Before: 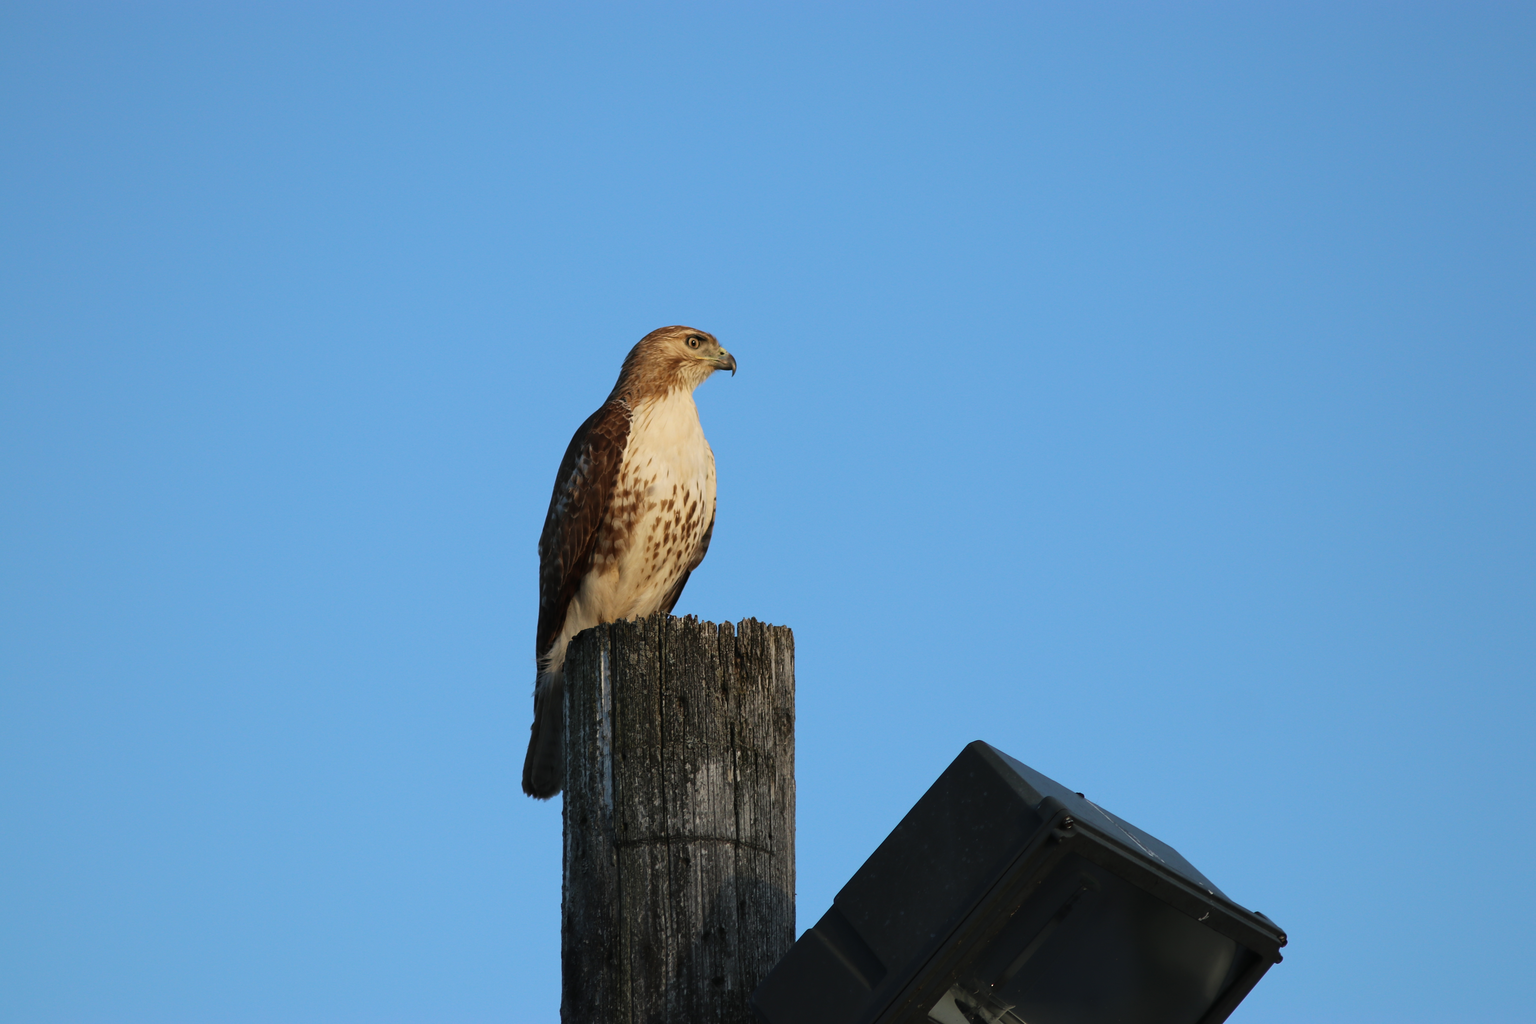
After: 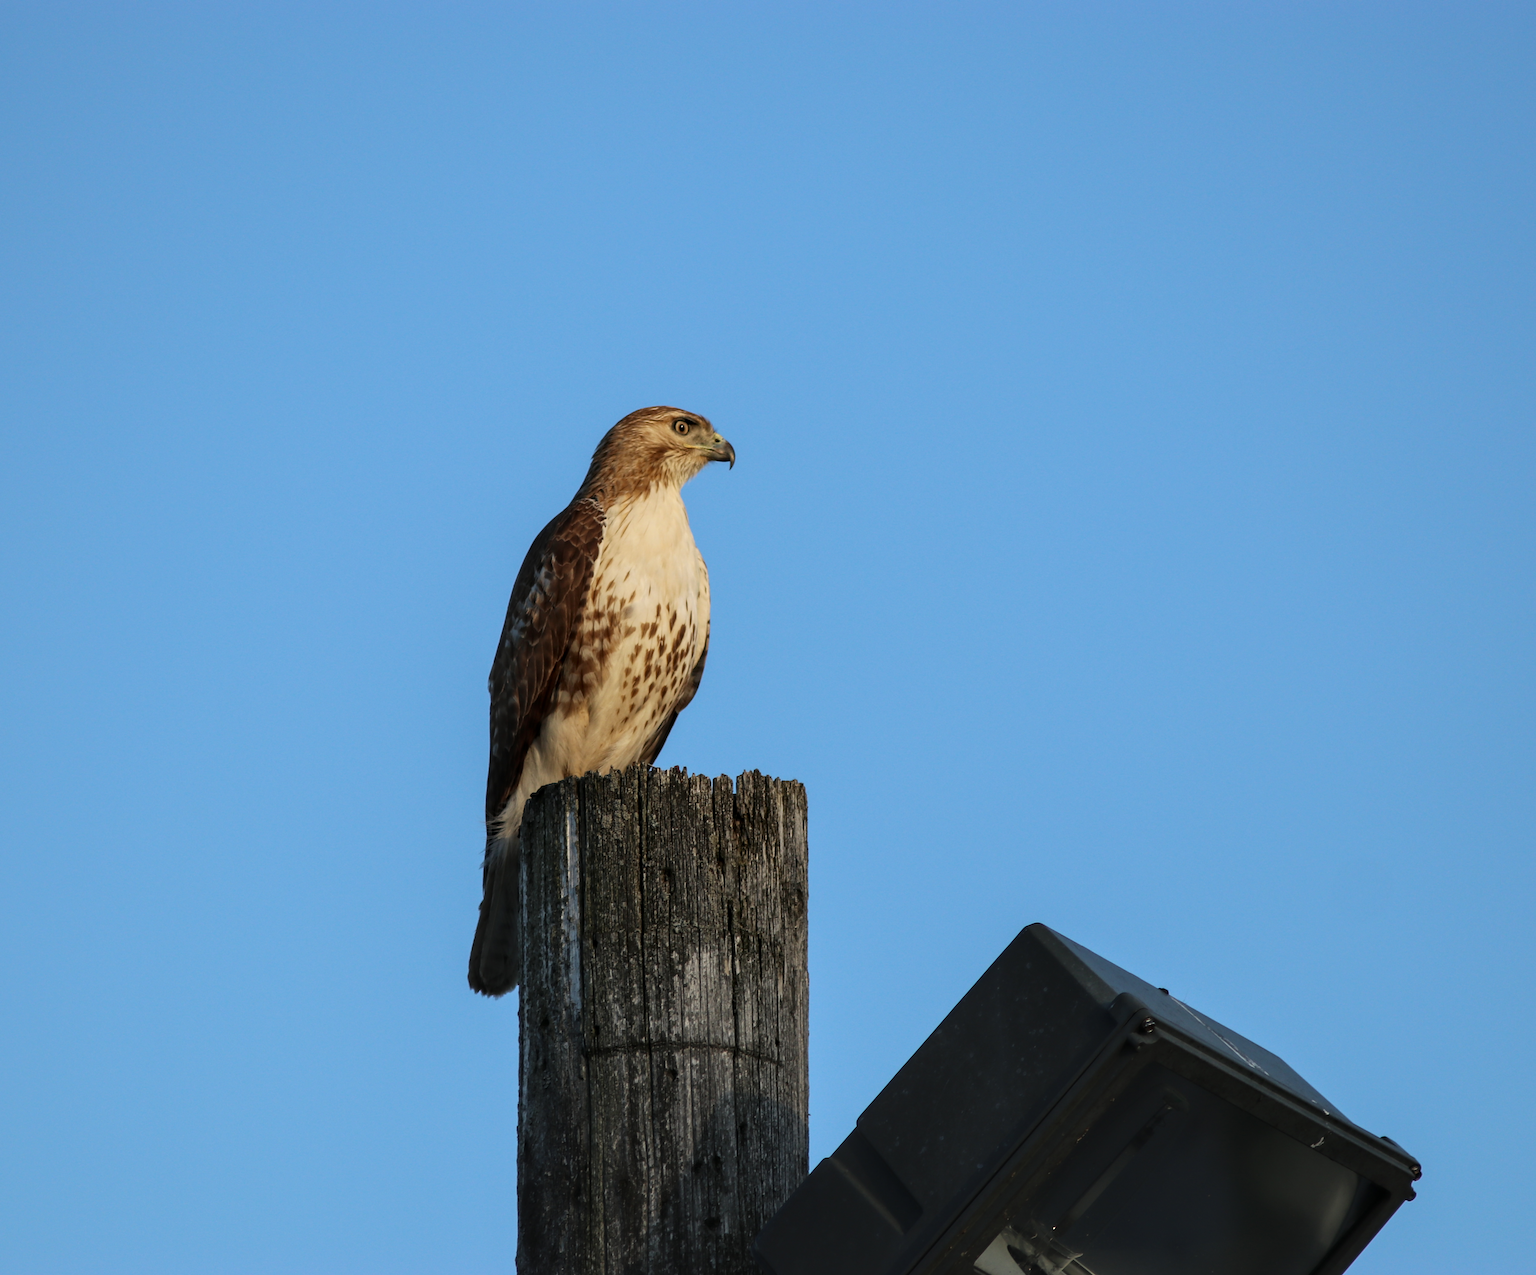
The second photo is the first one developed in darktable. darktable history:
local contrast: on, module defaults
crop and rotate: left 9.564%, right 10.178%
sharpen: radius 5.312, amount 0.311, threshold 26.786
